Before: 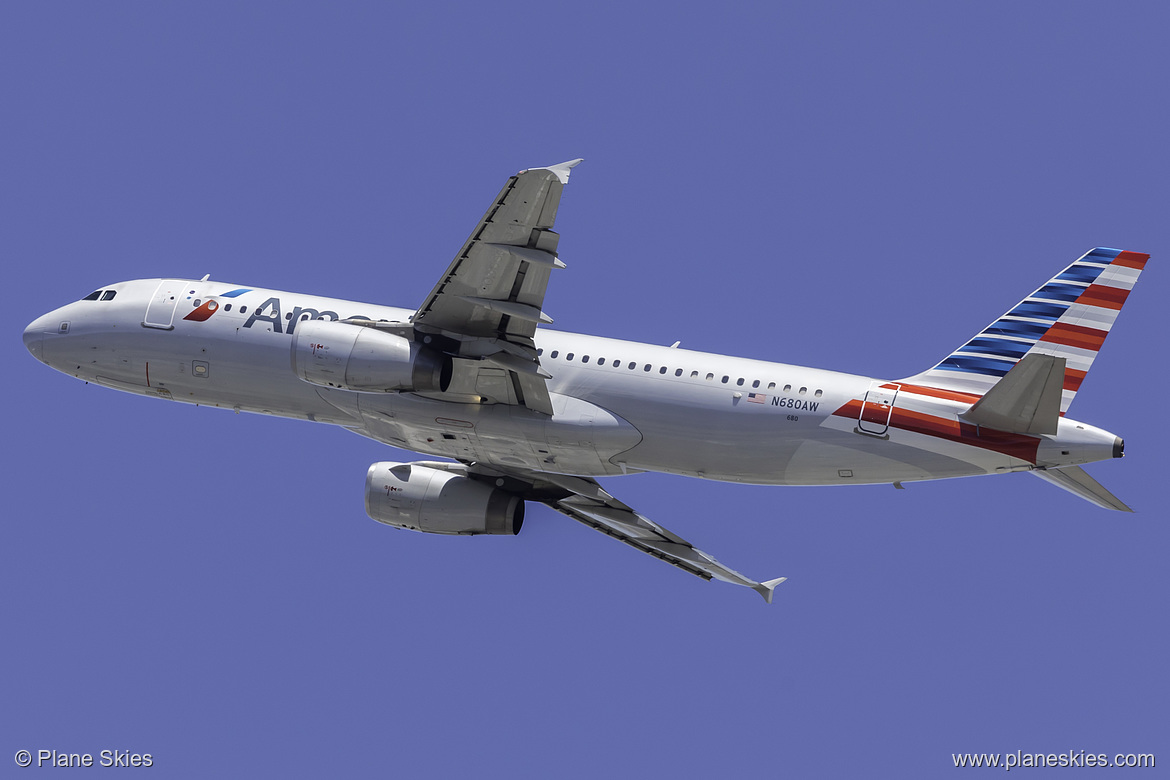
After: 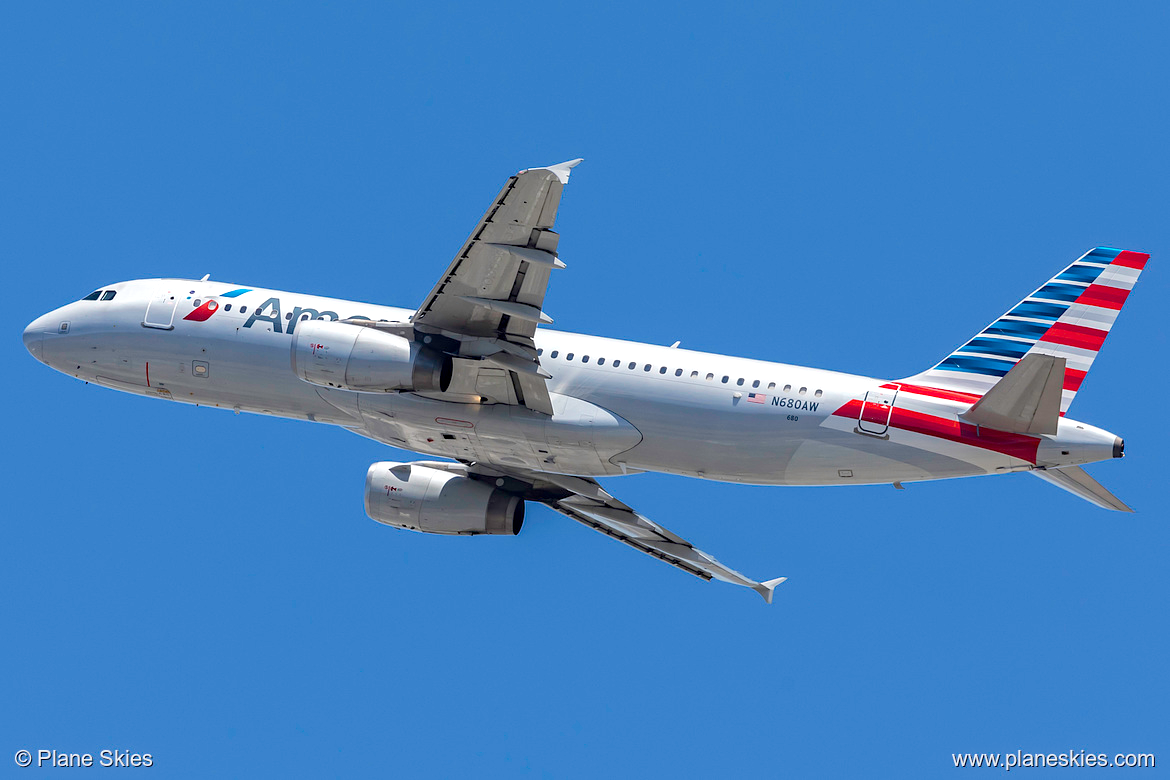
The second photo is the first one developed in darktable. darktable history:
exposure: exposure 0.203 EV, compensate highlight preservation false
haze removal: compatibility mode true, adaptive false
